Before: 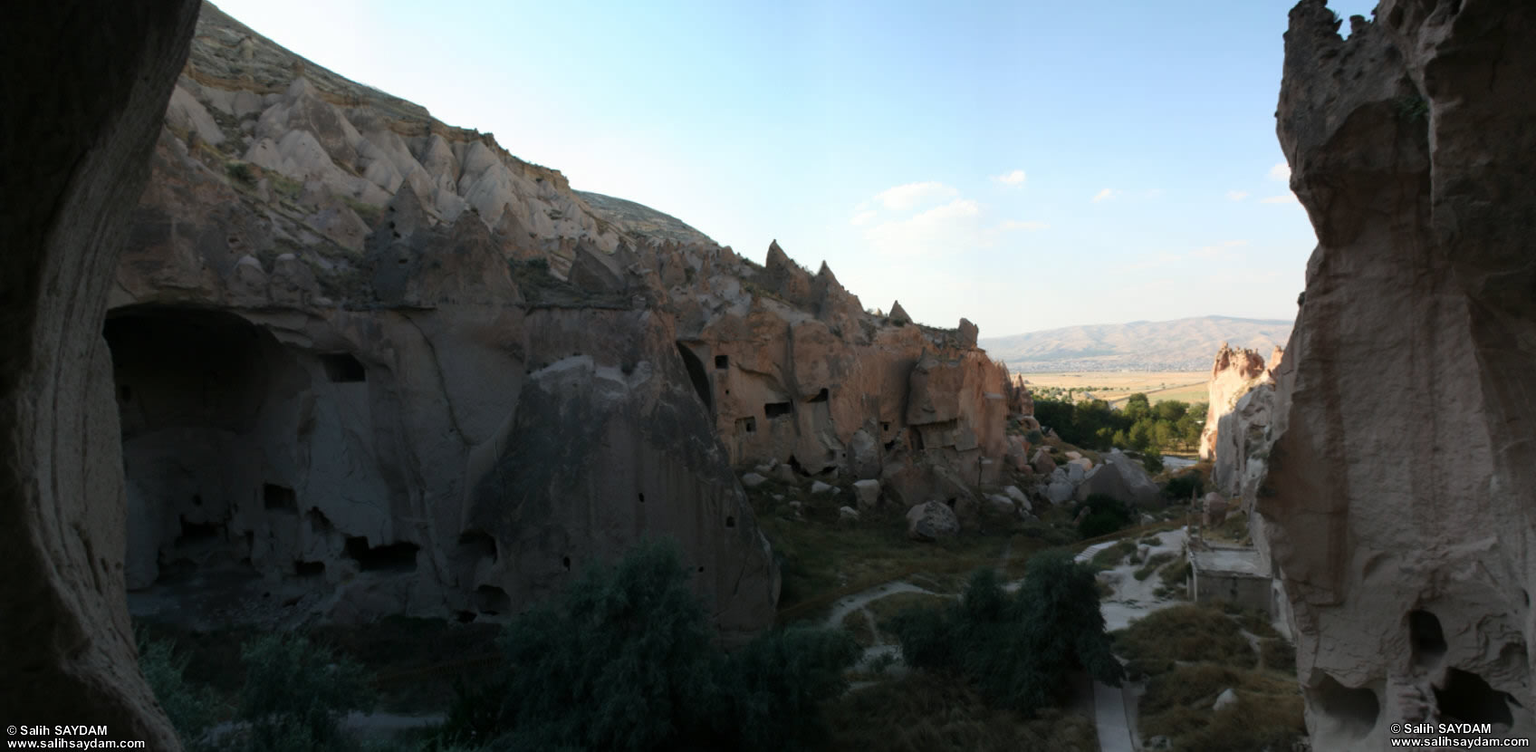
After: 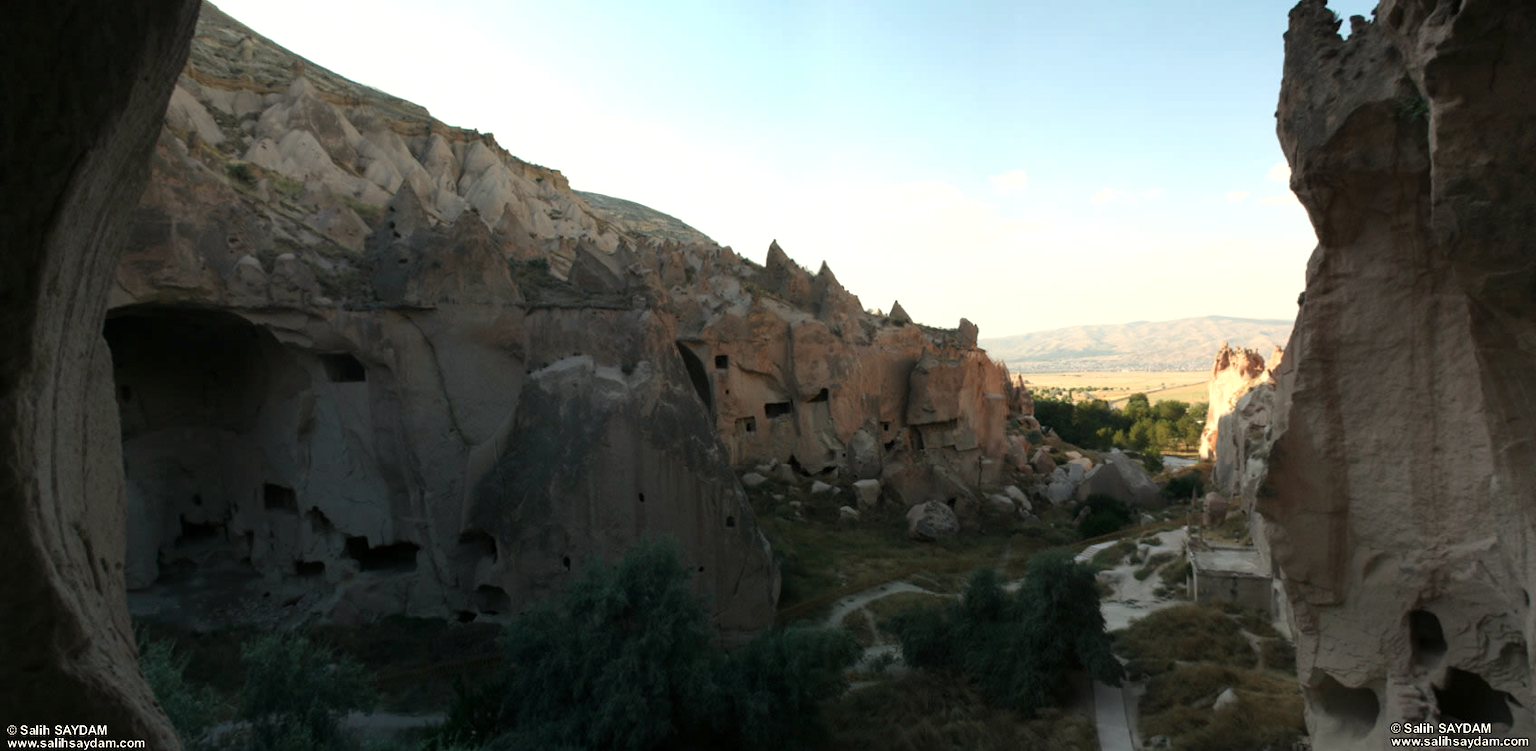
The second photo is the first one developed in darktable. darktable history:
white balance: red 1.029, blue 0.92
exposure: exposure 0.29 EV, compensate highlight preservation false
